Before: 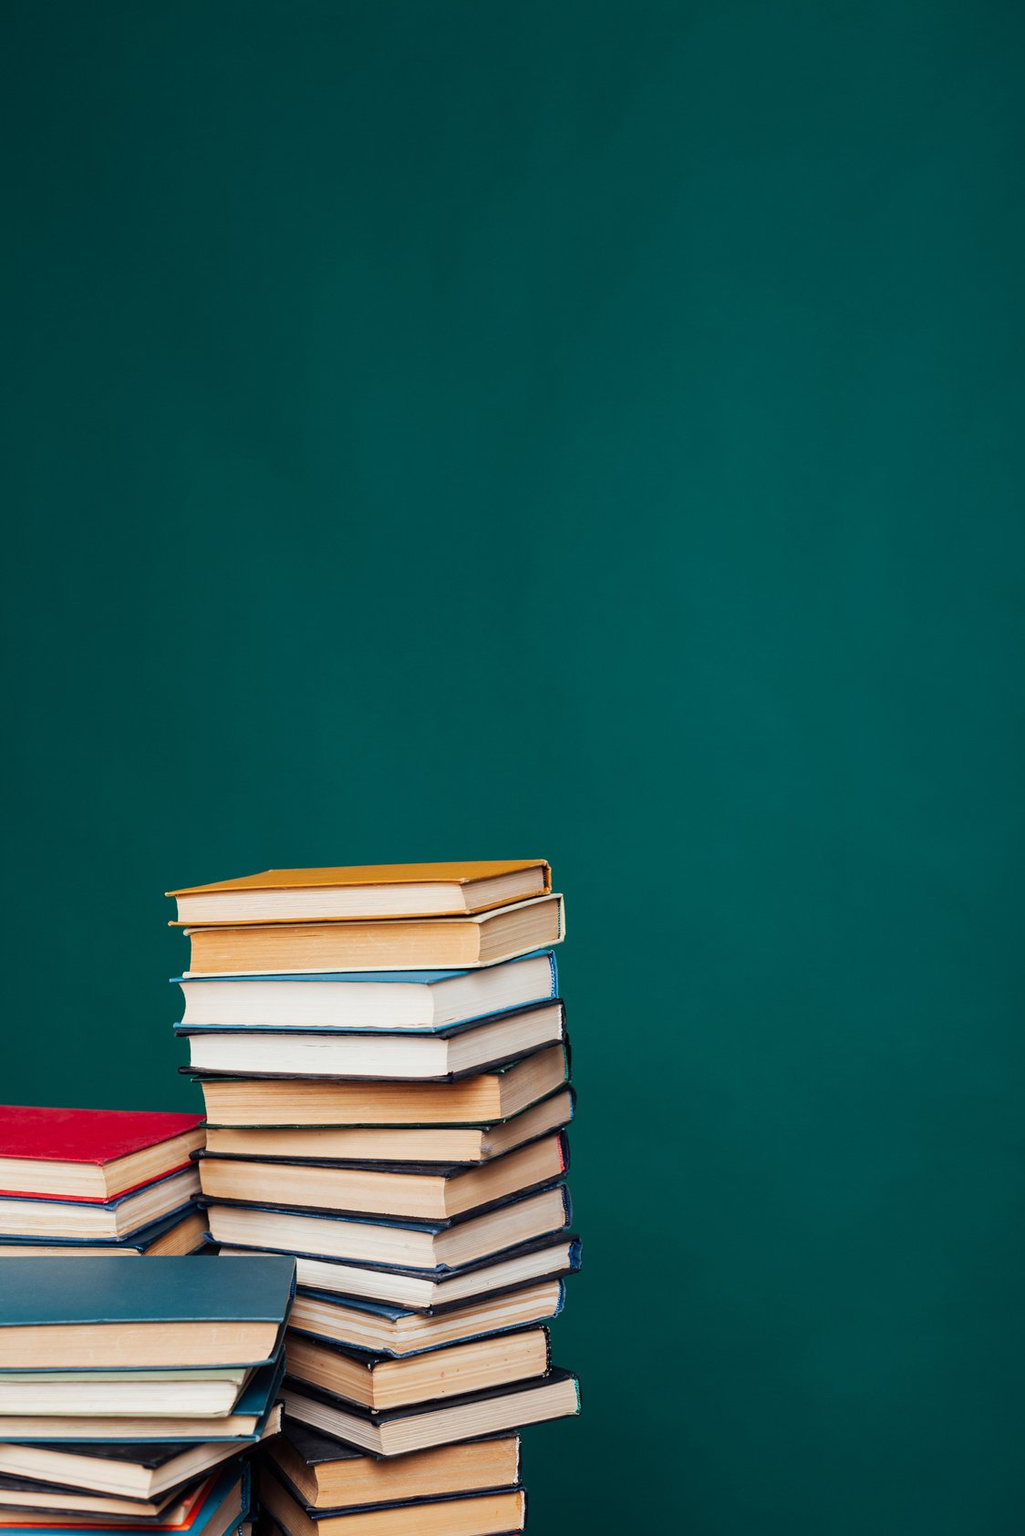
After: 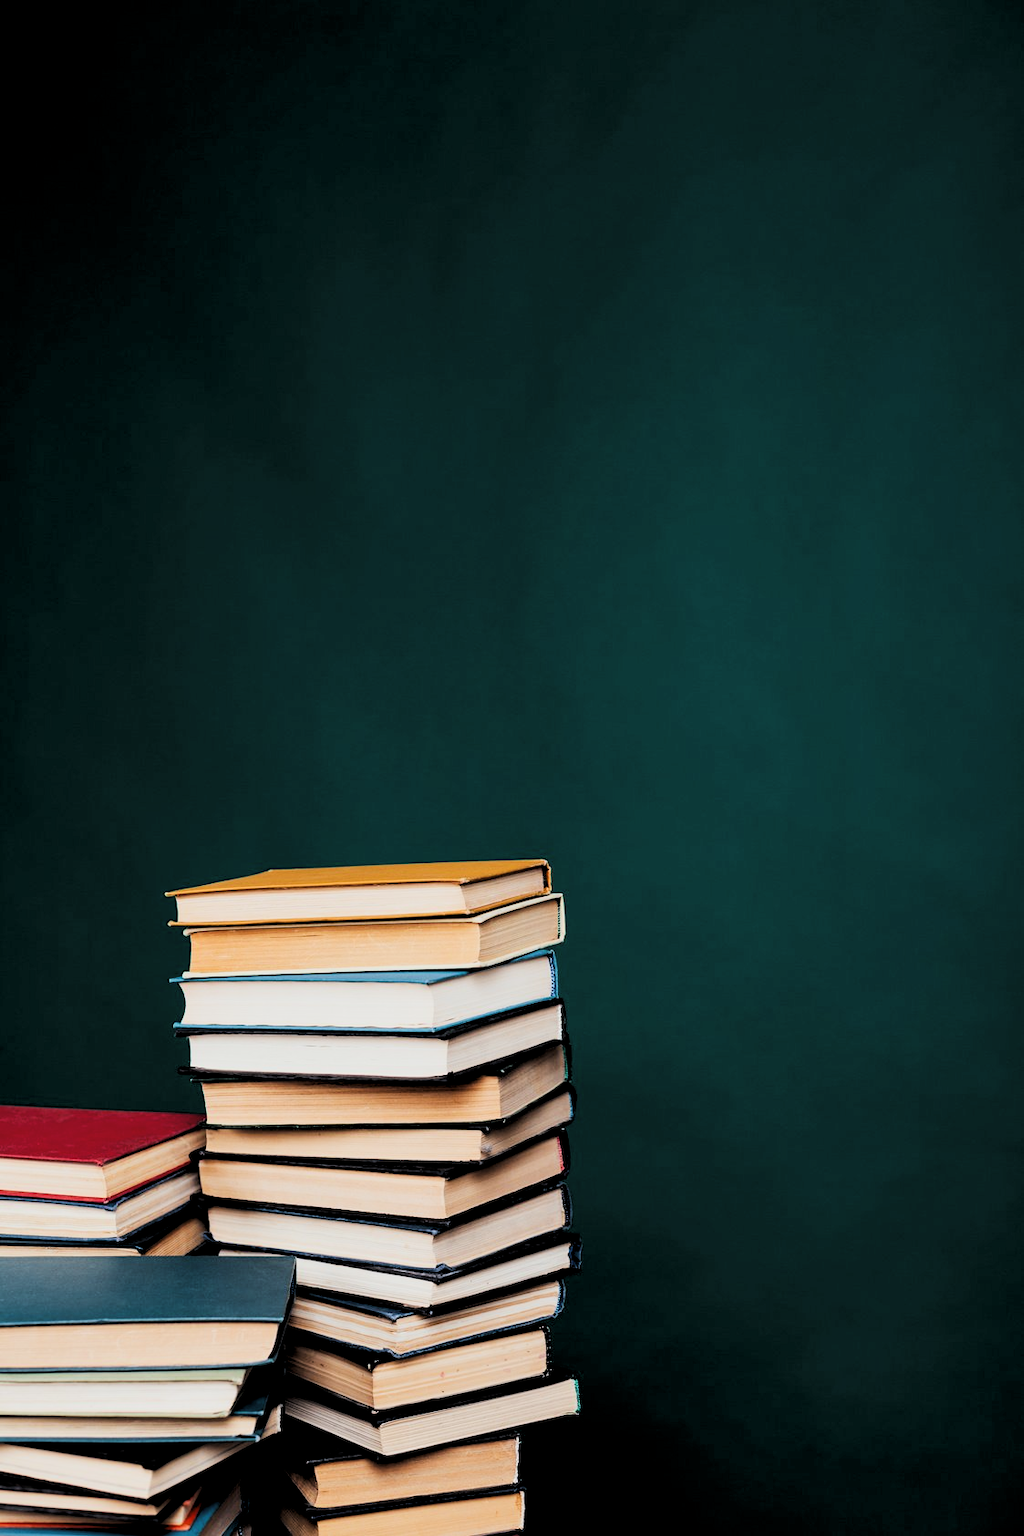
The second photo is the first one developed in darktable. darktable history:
rgb levels: levels [[0.029, 0.461, 0.922], [0, 0.5, 1], [0, 0.5, 1]]
filmic rgb: black relative exposure -7.65 EV, white relative exposure 4.56 EV, hardness 3.61
tone curve: curves: ch0 [(0, 0) (0.004, 0.001) (0.133, 0.078) (0.325, 0.241) (0.832, 0.917) (1, 1)], color space Lab, linked channels, preserve colors none
